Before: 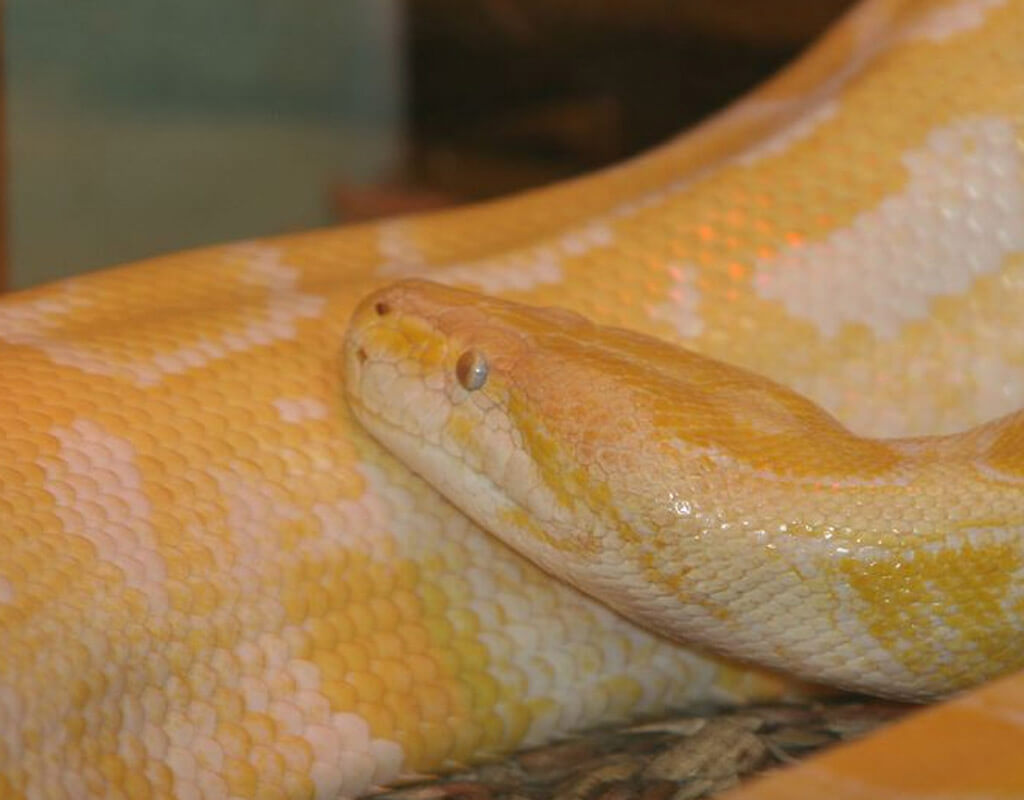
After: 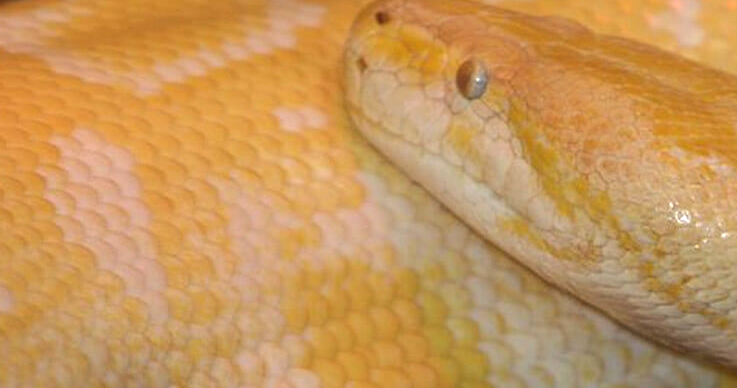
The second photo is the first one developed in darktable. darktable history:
tone equalizer: -8 EV -0.417 EV, -7 EV -0.389 EV, -6 EV -0.333 EV, -5 EV -0.222 EV, -3 EV 0.222 EV, -2 EV 0.333 EV, -1 EV 0.389 EV, +0 EV 0.417 EV, edges refinement/feathering 500, mask exposure compensation -1.57 EV, preserve details no
crop: top 36.498%, right 27.964%, bottom 14.995%
